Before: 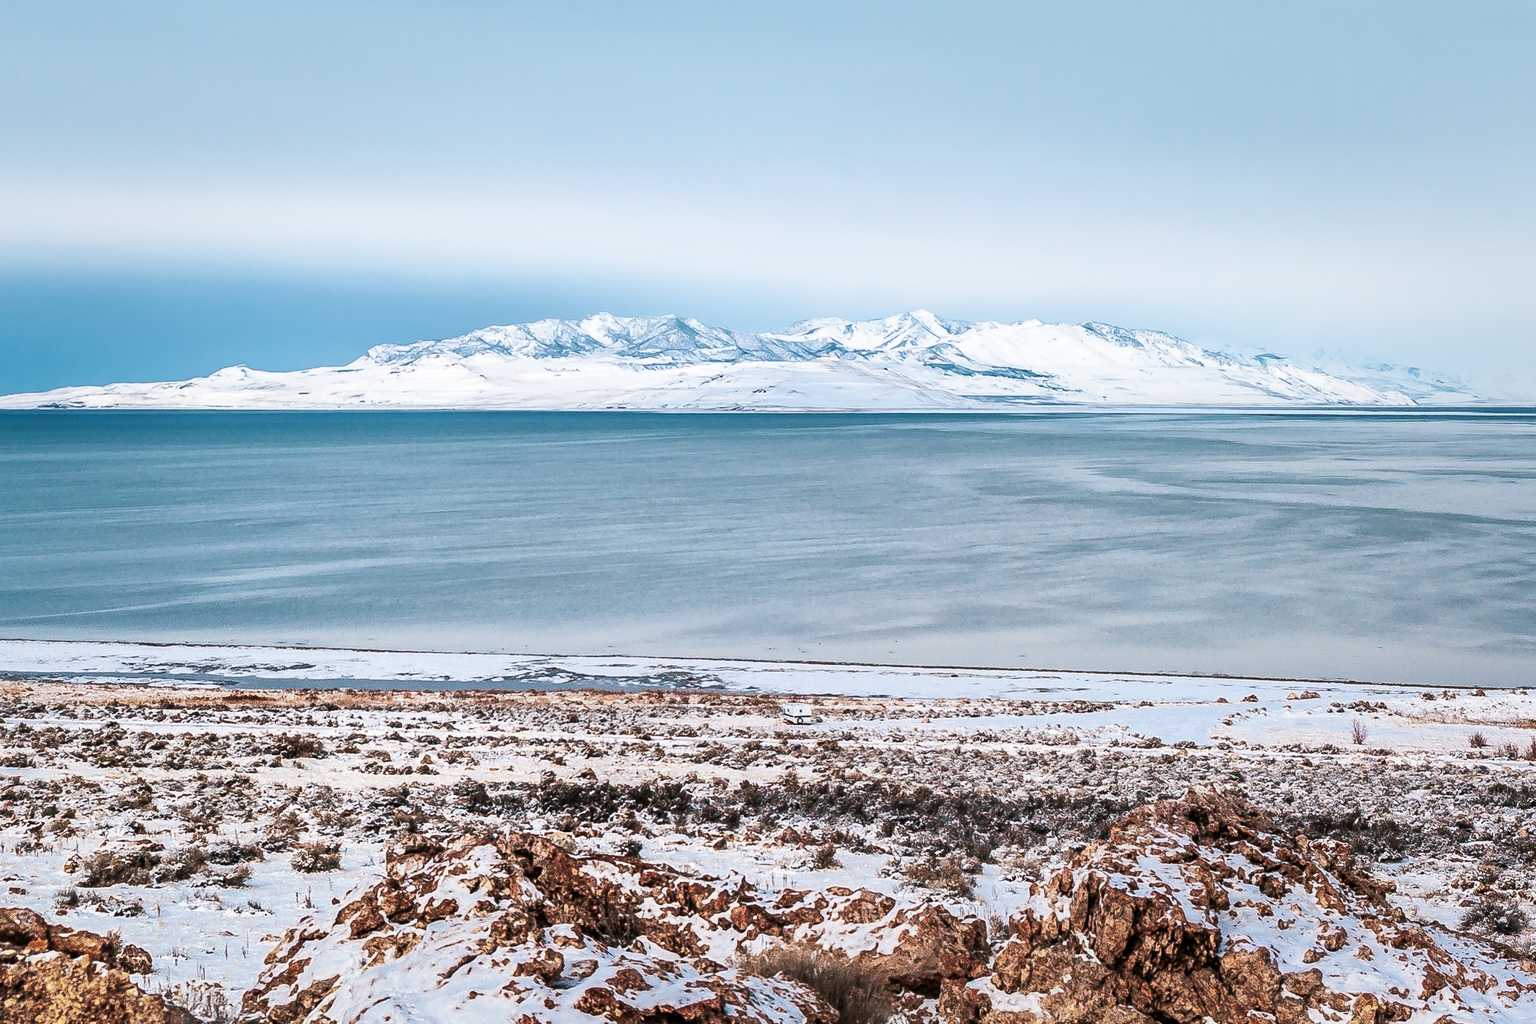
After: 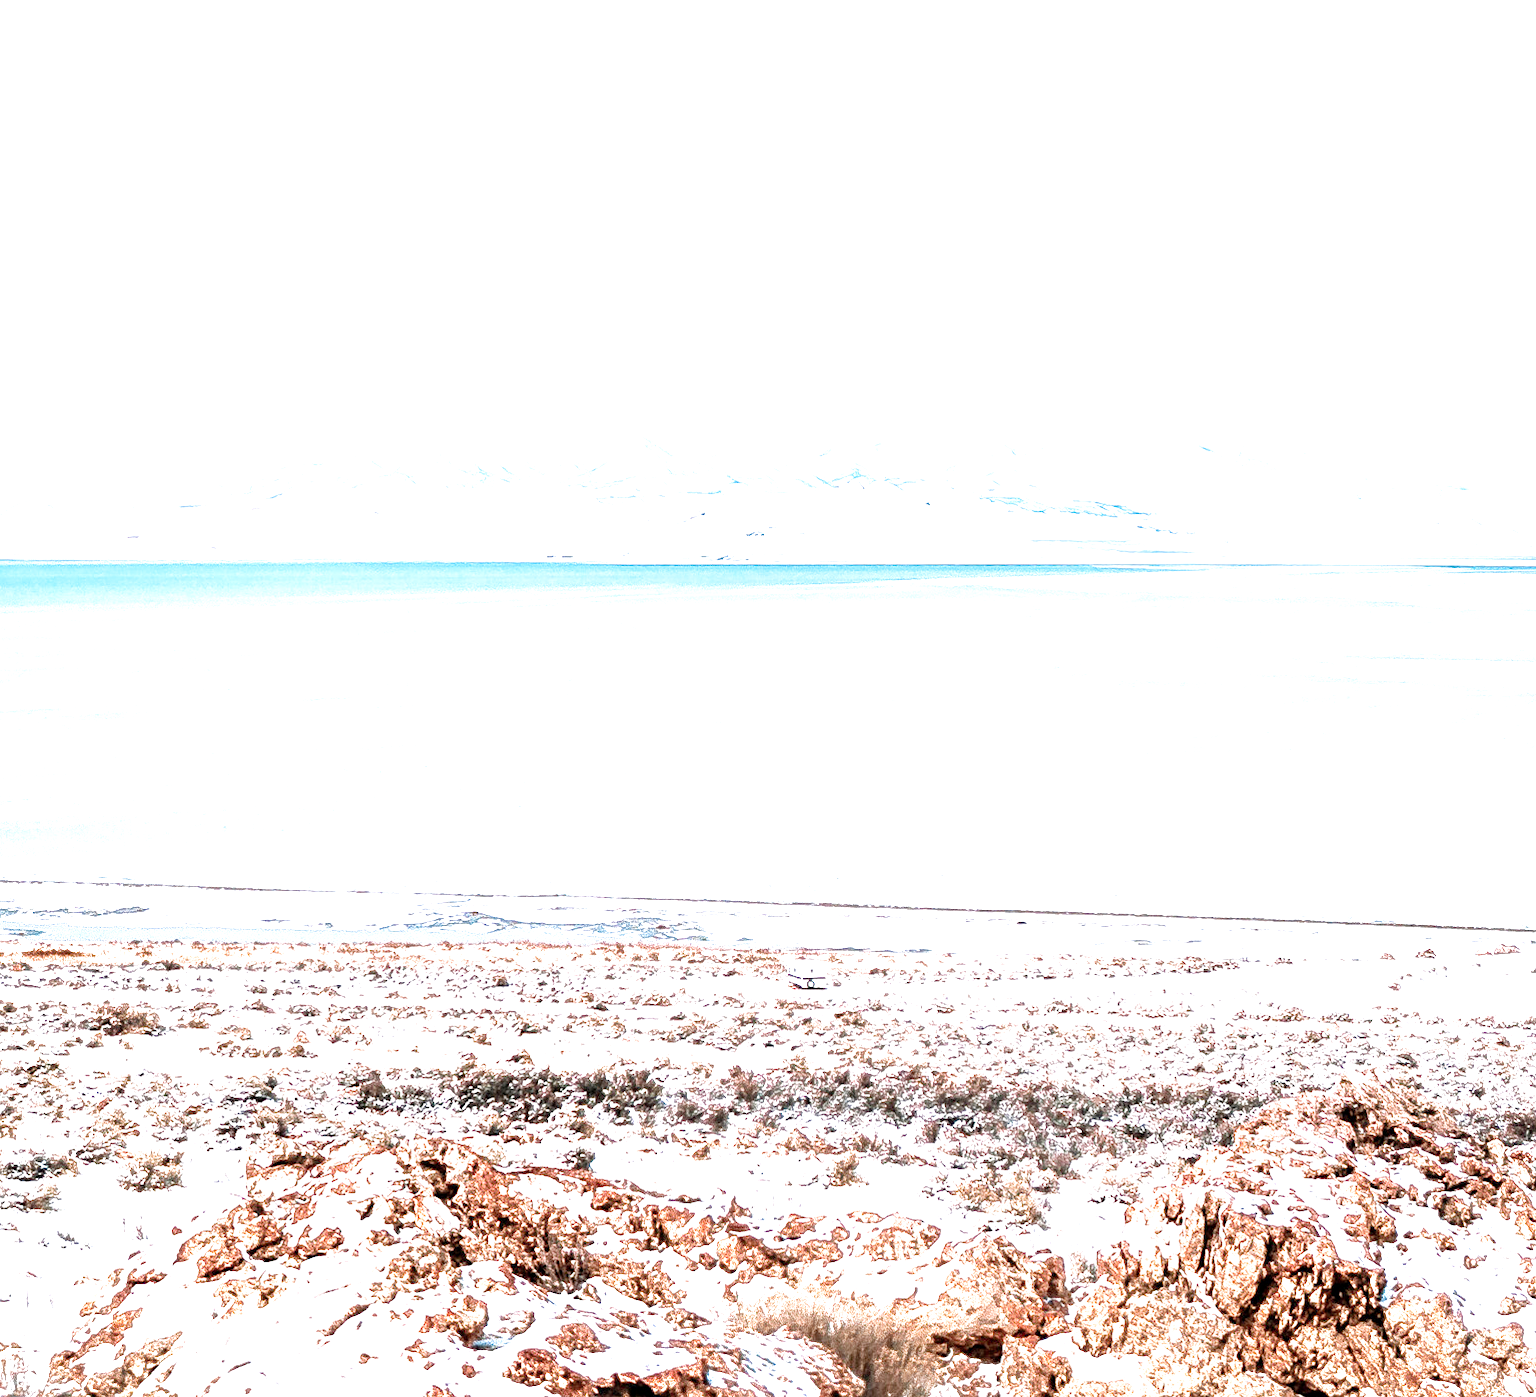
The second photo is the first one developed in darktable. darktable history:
filmic rgb: middle gray luminance 9.23%, black relative exposure -10.55 EV, white relative exposure 3.45 EV, threshold 6 EV, target black luminance 0%, hardness 5.98, latitude 59.69%, contrast 1.087, highlights saturation mix 5%, shadows ↔ highlights balance 29.23%, add noise in highlights 0, preserve chrominance no, color science v3 (2019), use custom middle-gray values true, iterations of high-quality reconstruction 0, contrast in highlights soft, enable highlight reconstruction true
exposure: black level correction 0, exposure 1.625 EV, compensate exposure bias true, compensate highlight preservation false
levels: levels [0, 0.435, 0.917]
crop: left 13.443%, right 13.31%
